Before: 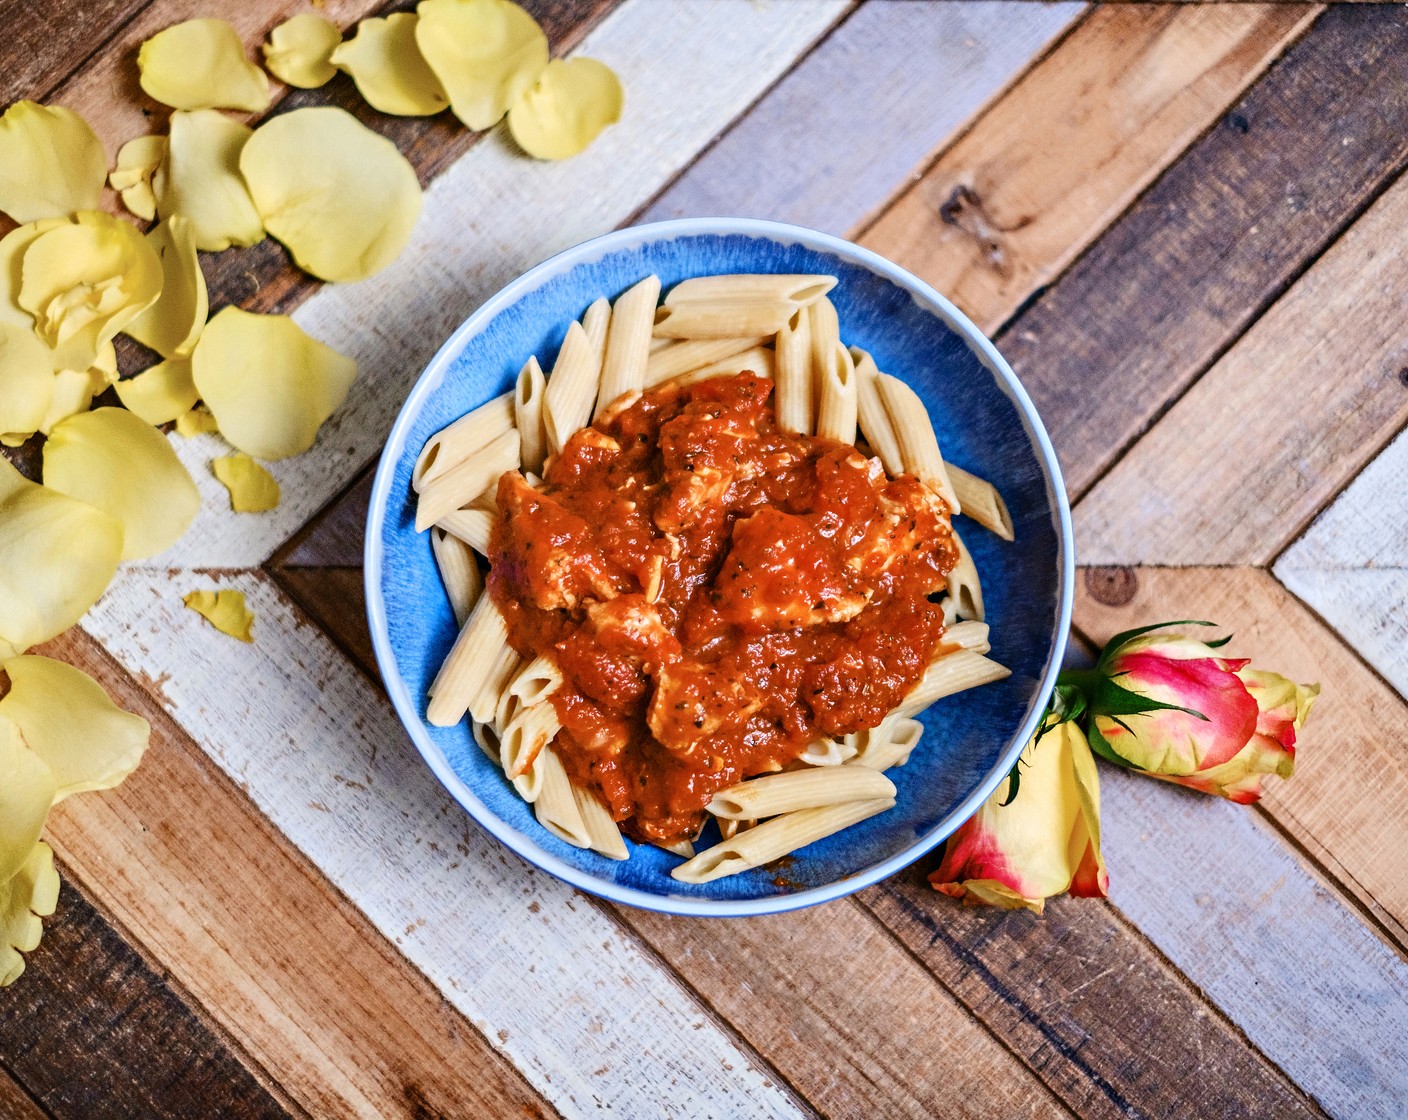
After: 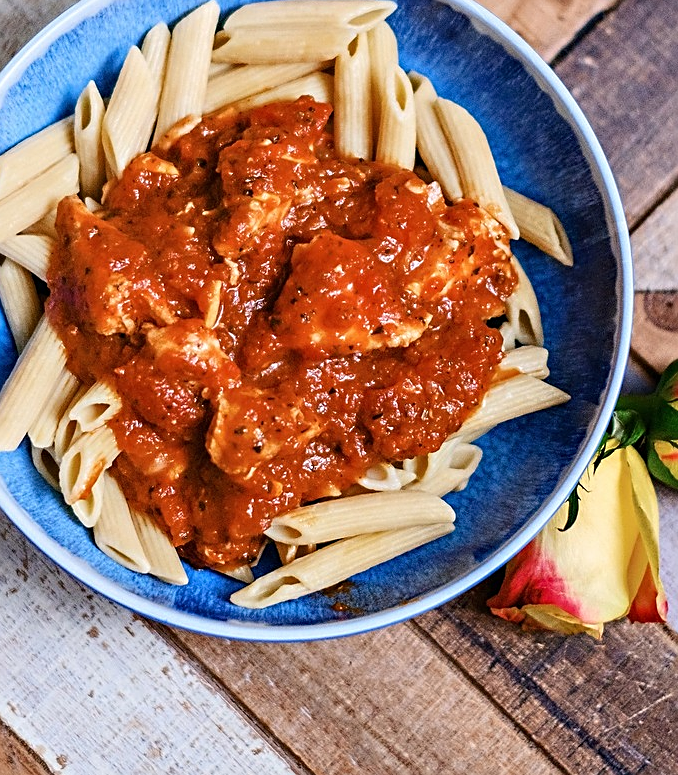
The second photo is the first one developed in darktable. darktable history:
sharpen: on, module defaults
crop: left 31.357%, top 24.563%, right 20.476%, bottom 6.225%
